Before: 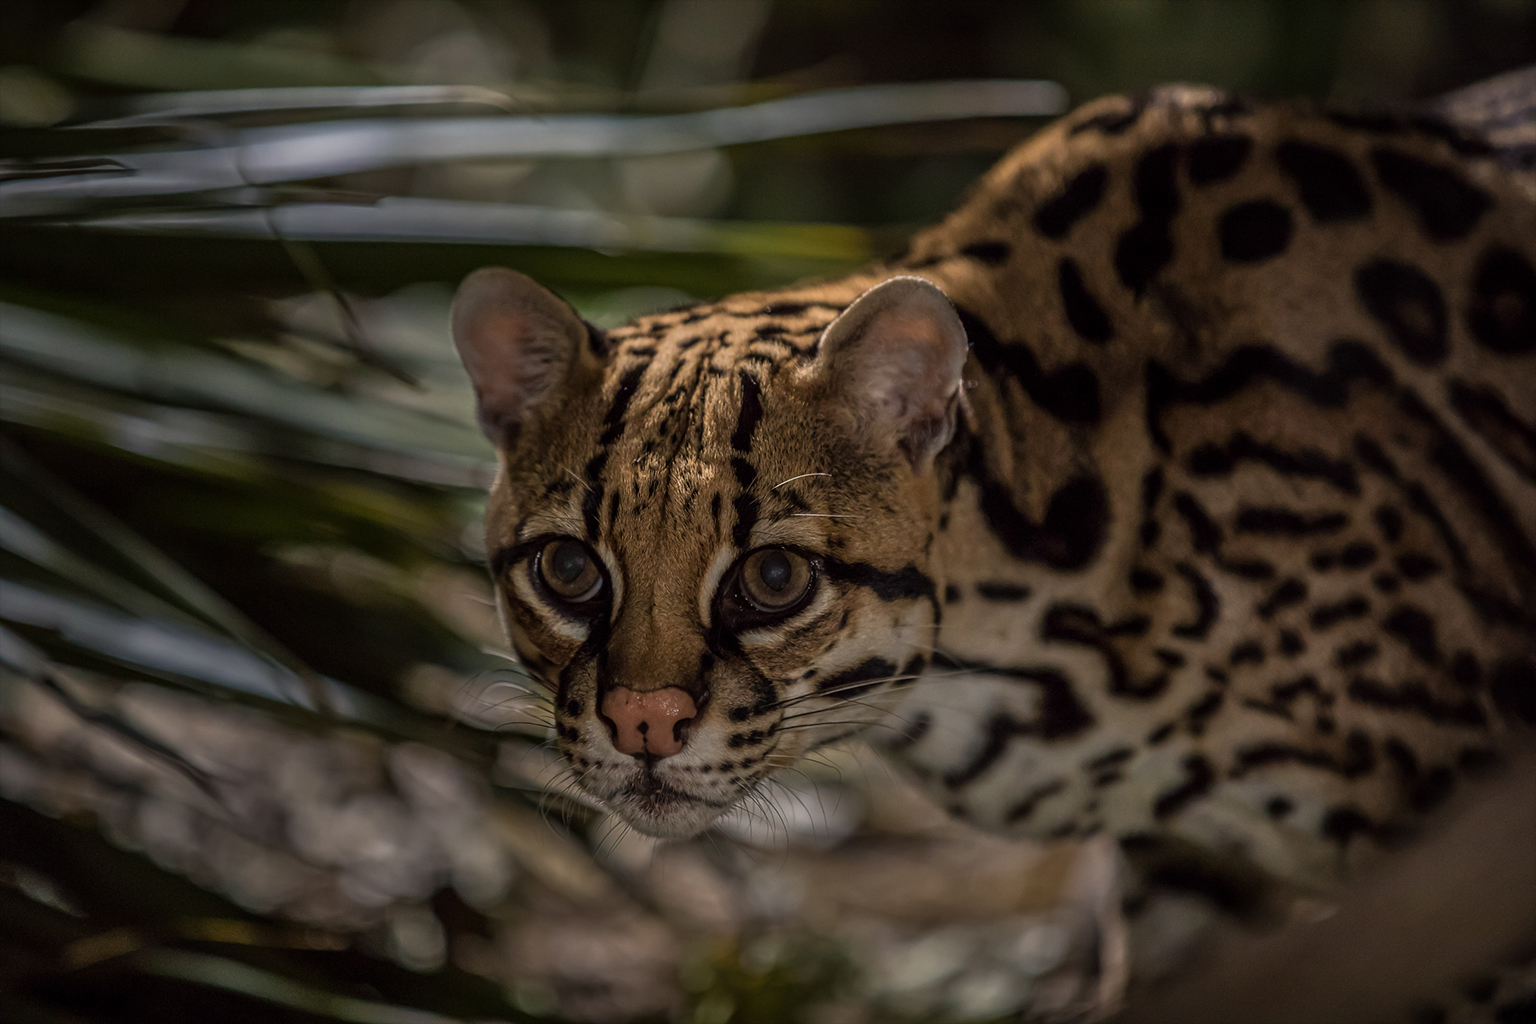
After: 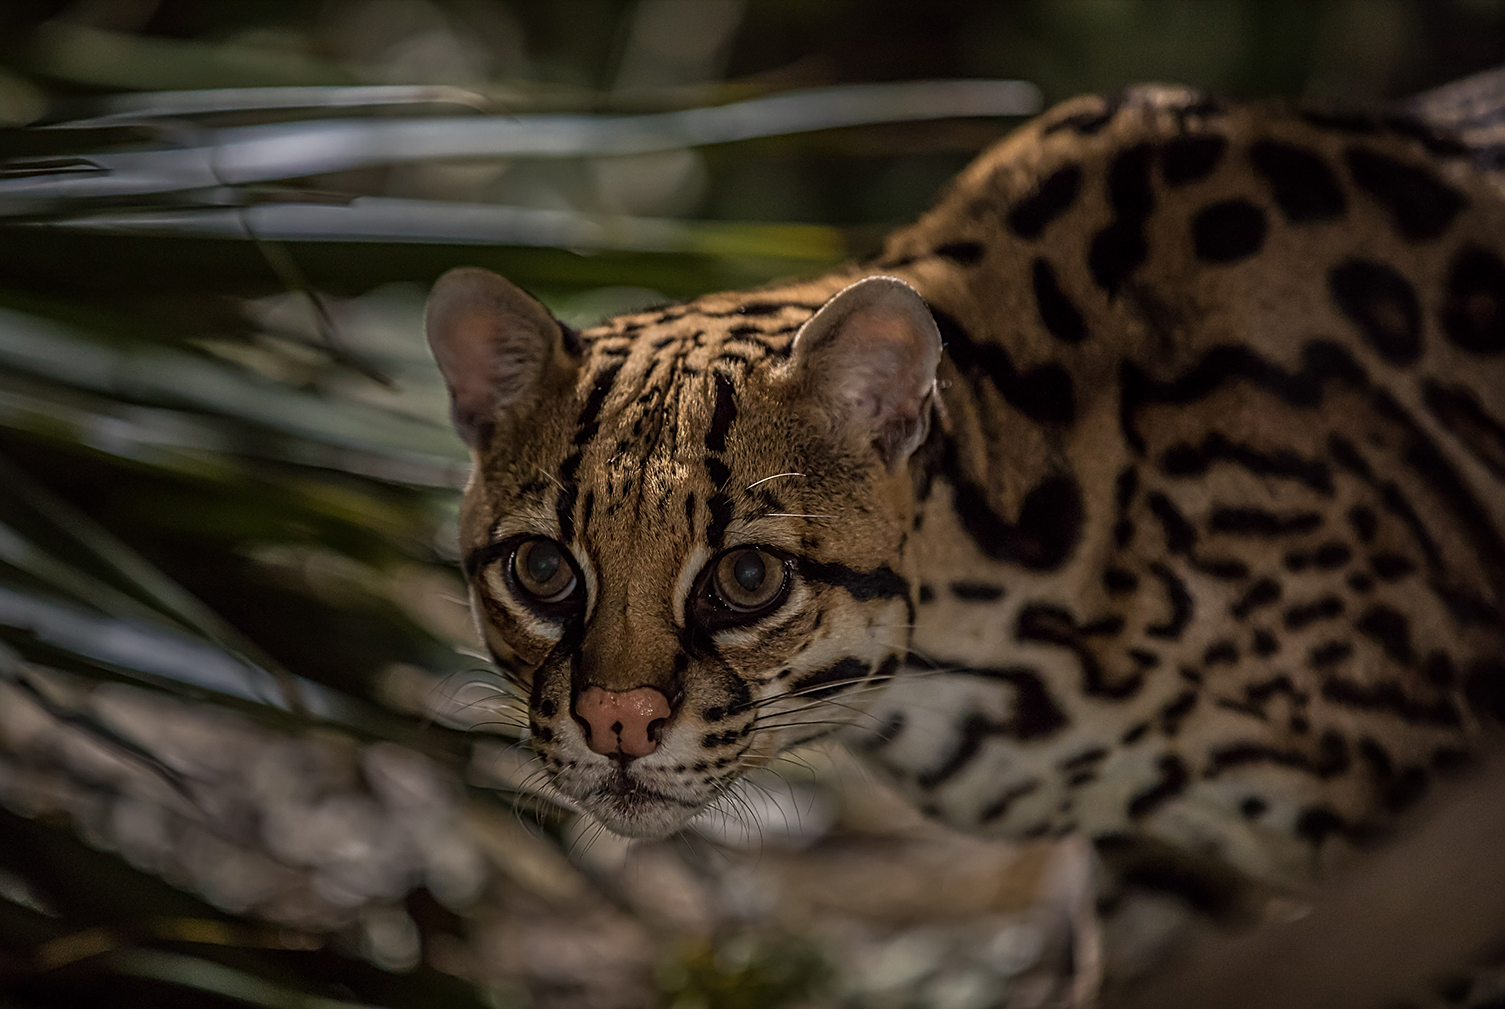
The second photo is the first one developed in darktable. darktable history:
crop: left 1.693%, right 0.27%, bottom 1.451%
sharpen: on, module defaults
